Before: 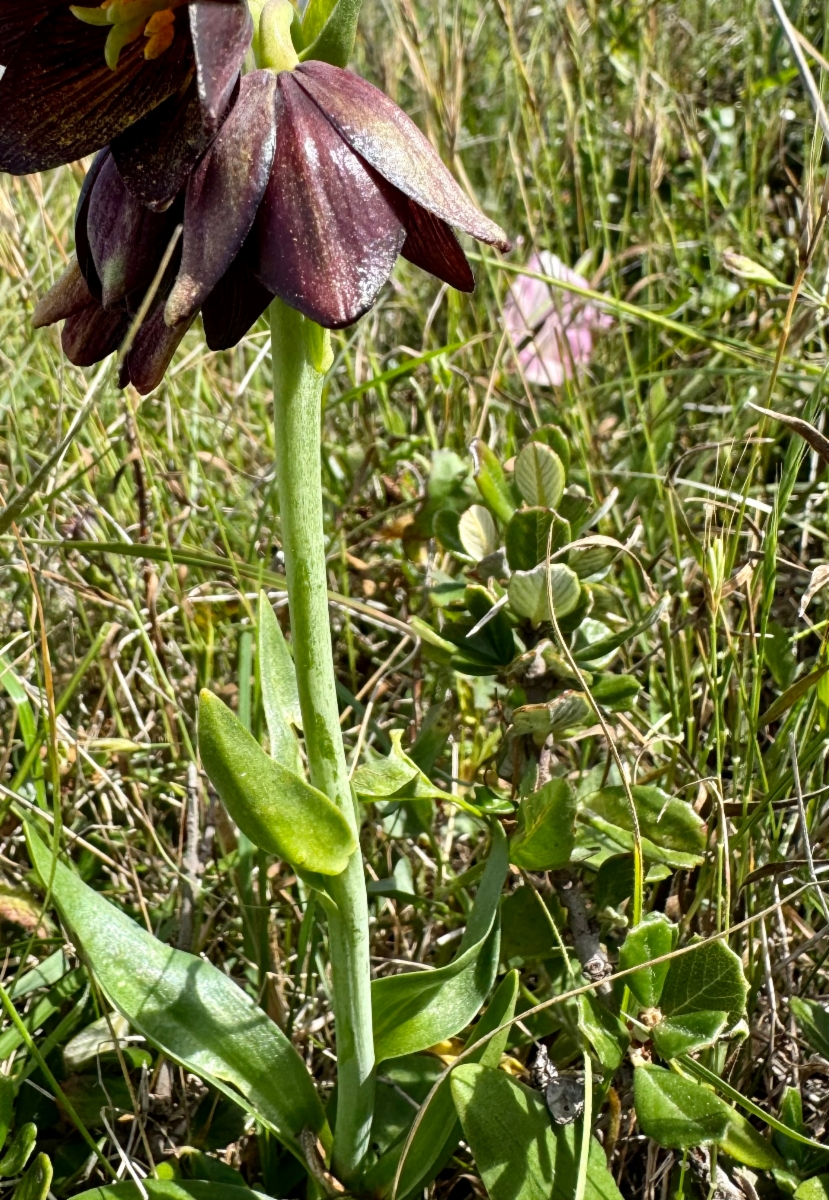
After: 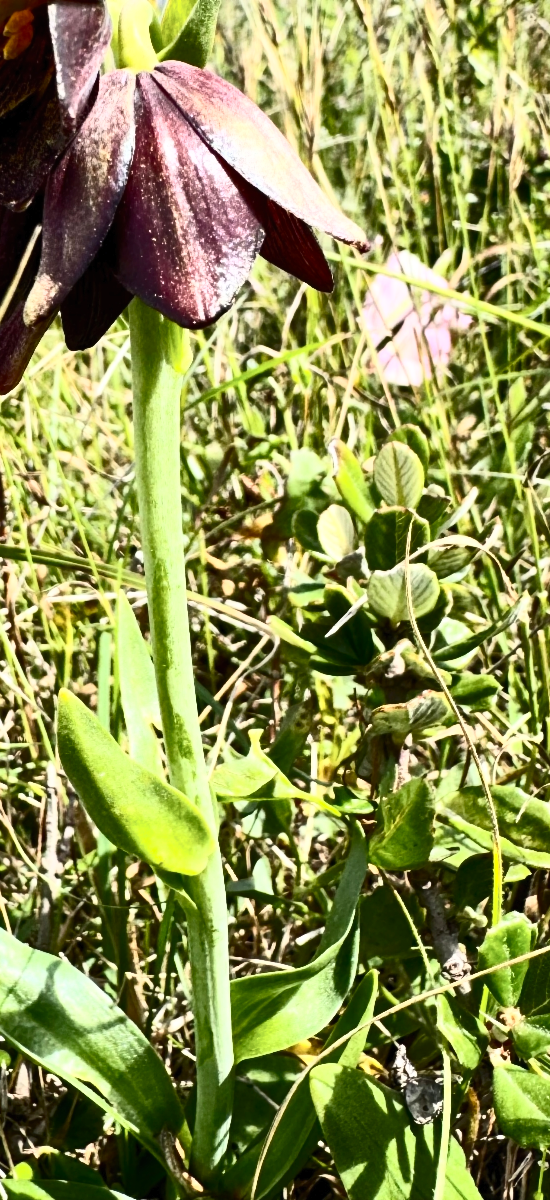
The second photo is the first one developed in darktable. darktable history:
contrast brightness saturation: contrast 0.606, brightness 0.33, saturation 0.148
crop: left 17.084%, right 16.456%
